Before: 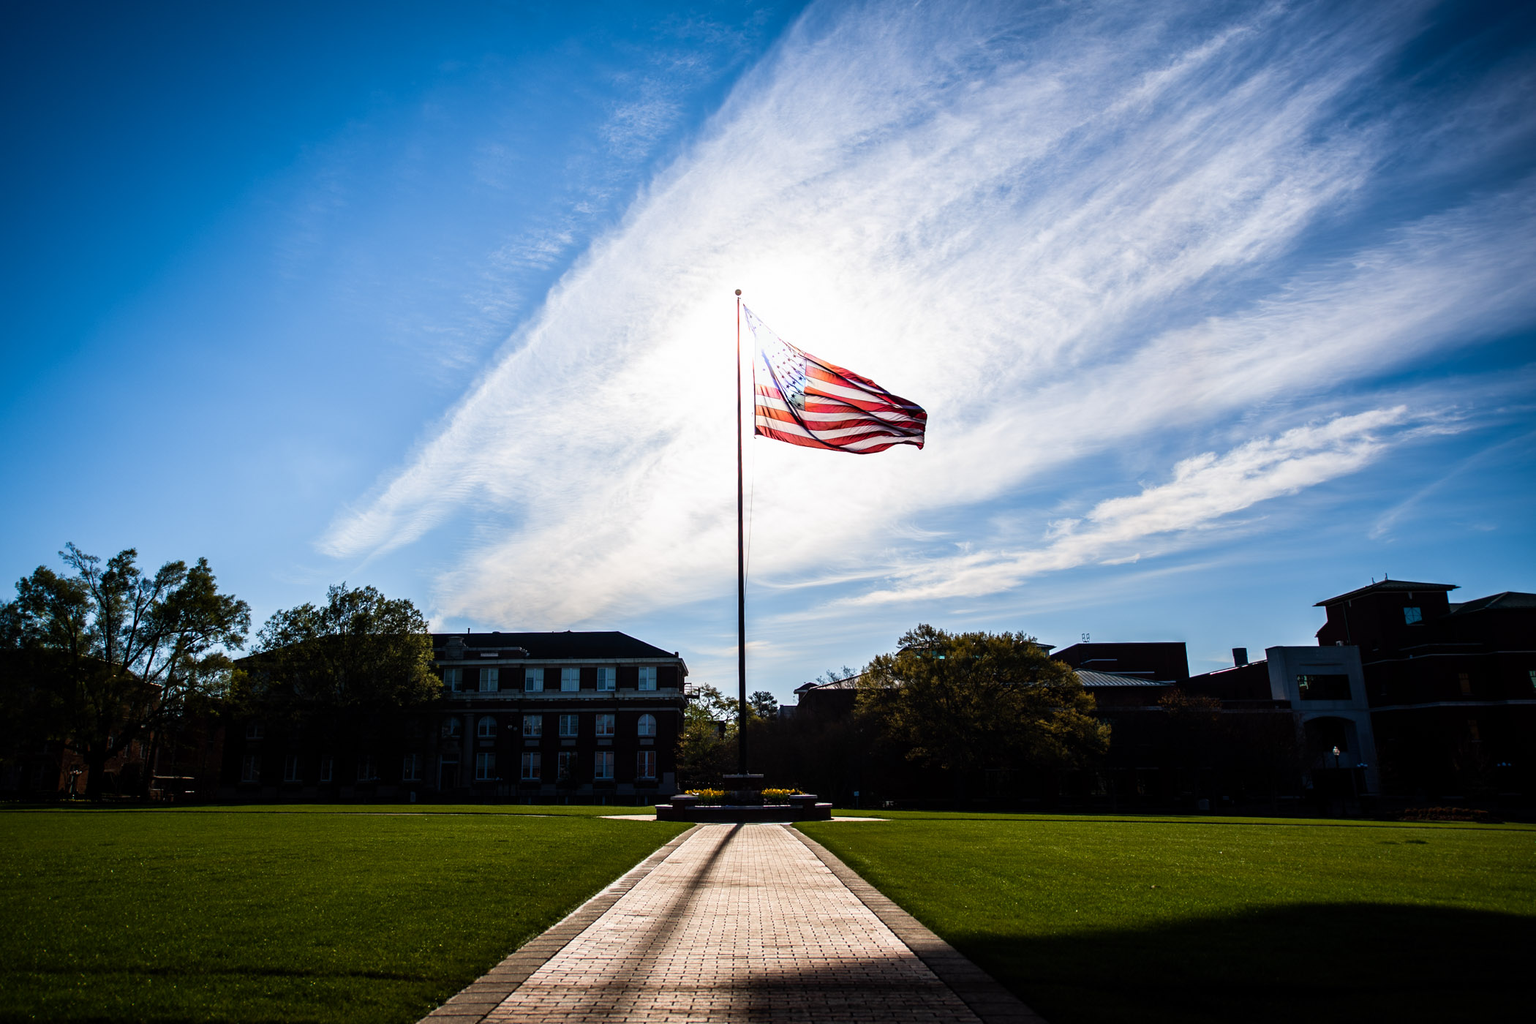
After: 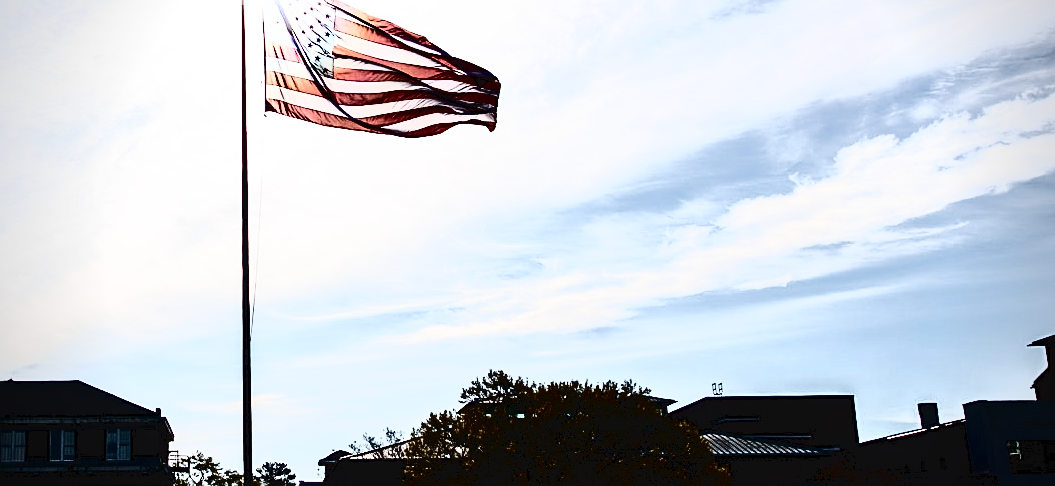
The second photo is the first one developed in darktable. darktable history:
contrast brightness saturation: contrast 0.247, saturation -0.318
crop: left 36.544%, top 34.51%, right 13.181%, bottom 30.413%
sharpen: on, module defaults
tone curve: curves: ch0 [(0, 0) (0.003, 0.043) (0.011, 0.043) (0.025, 0.035) (0.044, 0.042) (0.069, 0.035) (0.1, 0.03) (0.136, 0.017) (0.177, 0.03) (0.224, 0.06) (0.277, 0.118) (0.335, 0.189) (0.399, 0.297) (0.468, 0.483) (0.543, 0.631) (0.623, 0.746) (0.709, 0.823) (0.801, 0.944) (0.898, 0.966) (1, 1)], color space Lab, independent channels, preserve colors none
vignetting: on, module defaults
